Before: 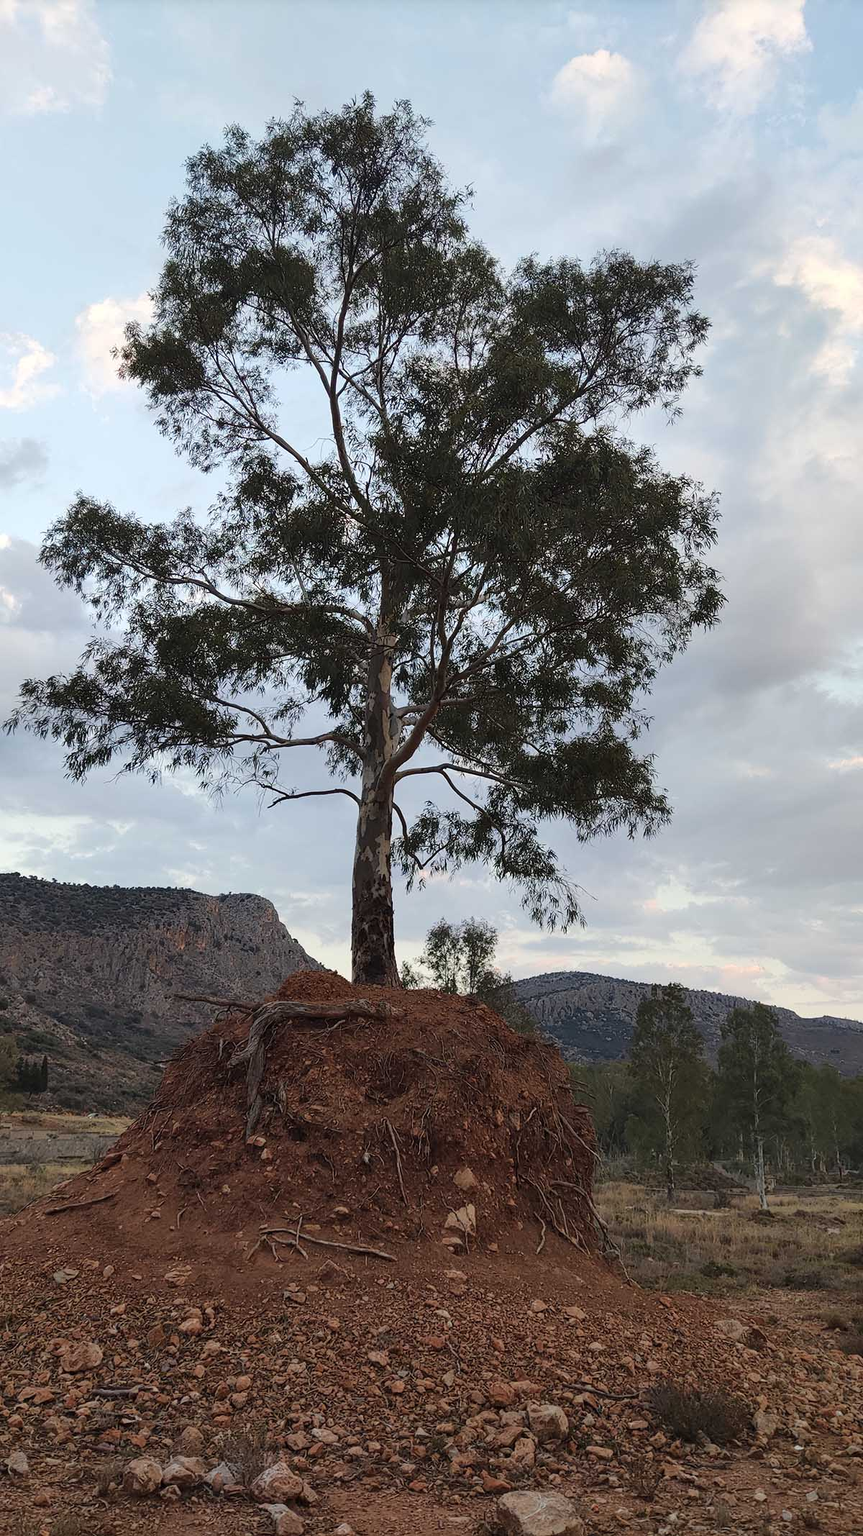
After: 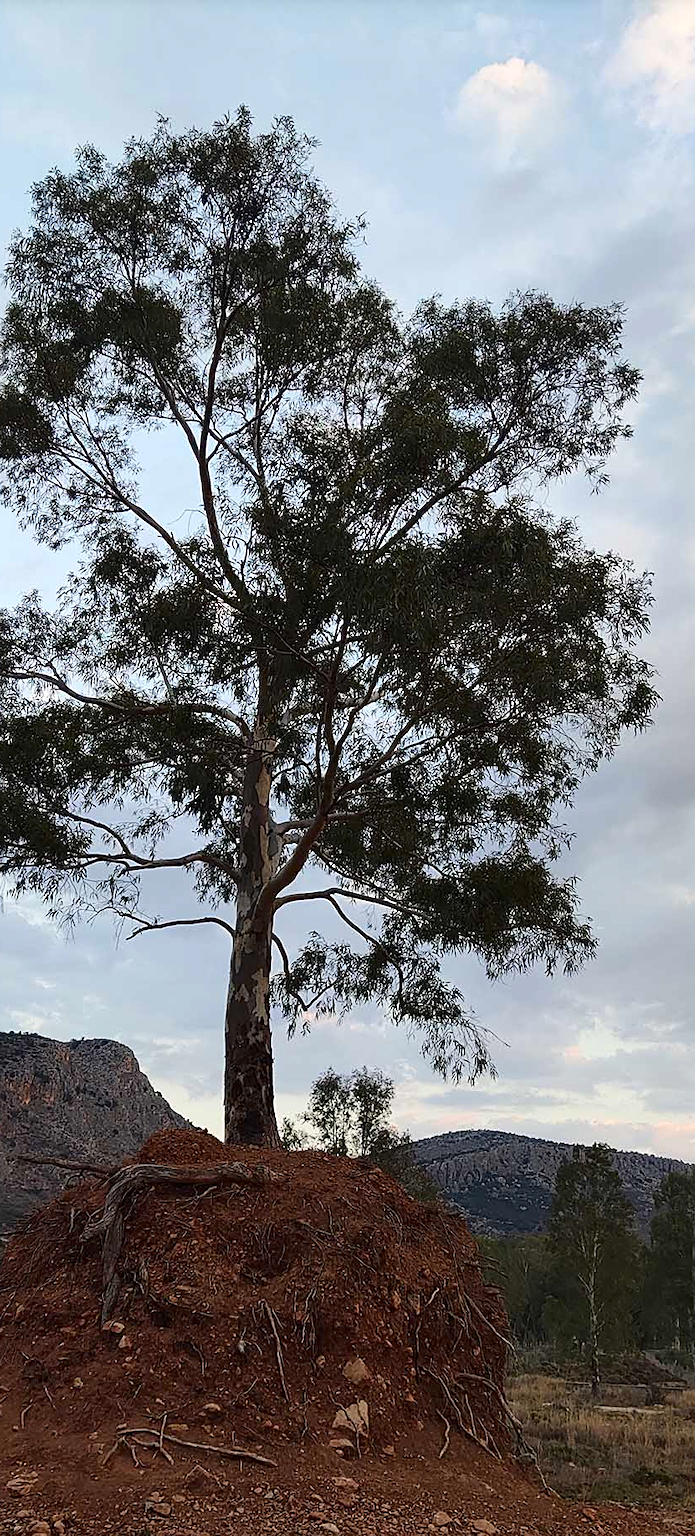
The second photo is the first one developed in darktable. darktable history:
sharpen: on, module defaults
crop: left 18.479%, right 12.2%, bottom 13.971%
contrast brightness saturation: contrast 0.13, brightness -0.05, saturation 0.16
